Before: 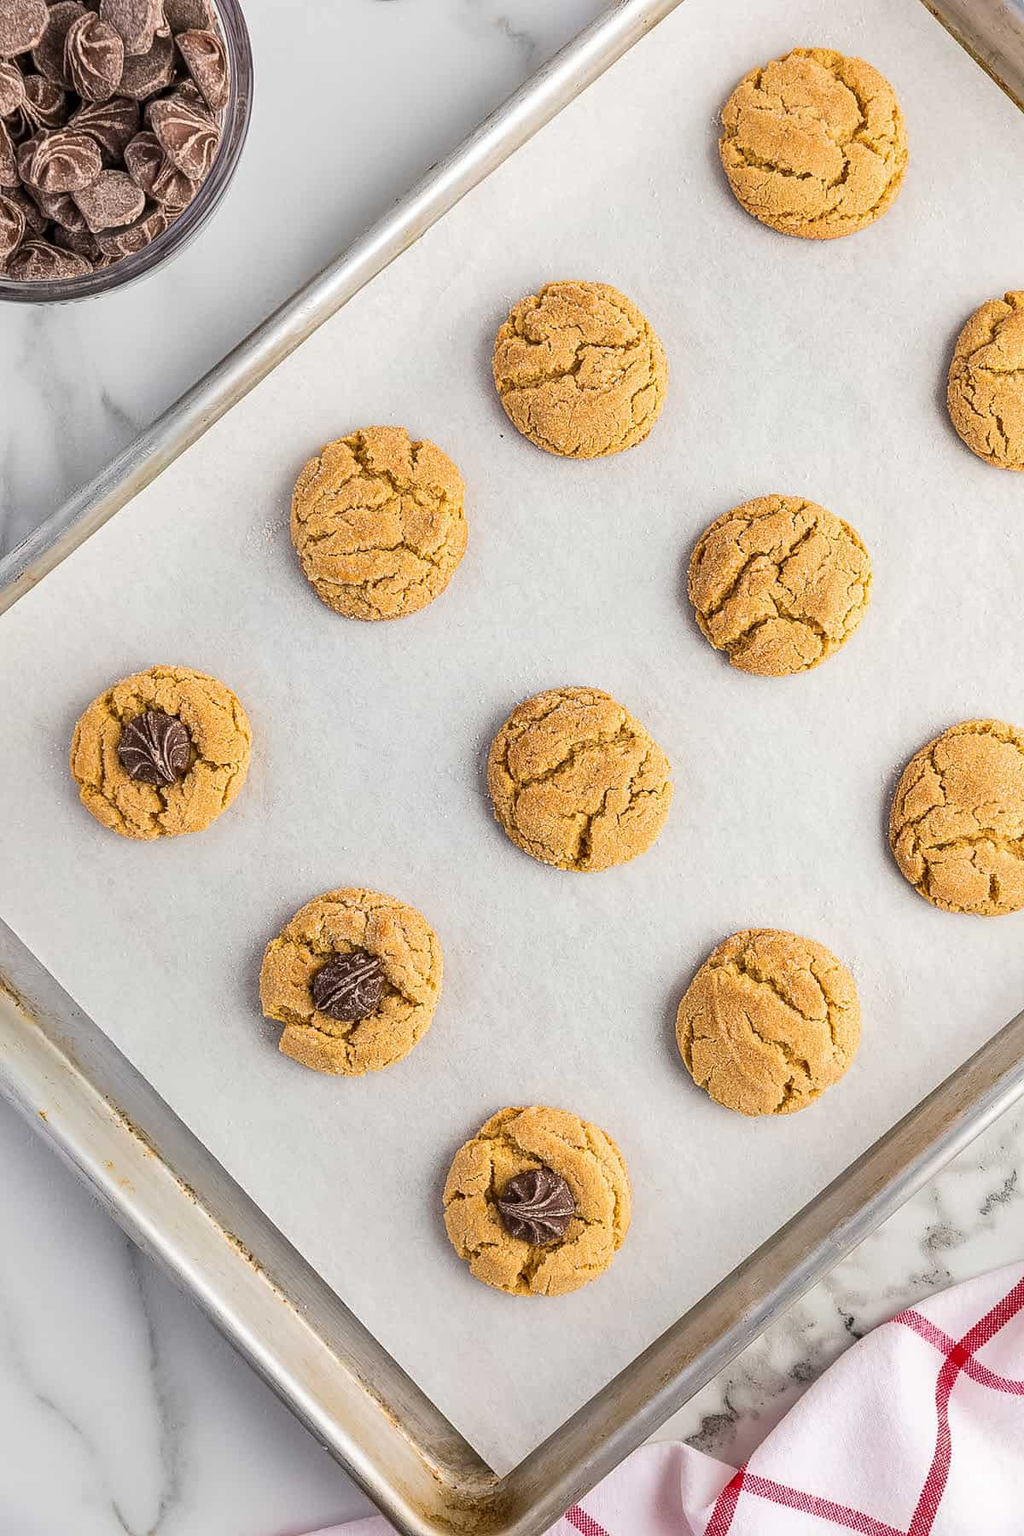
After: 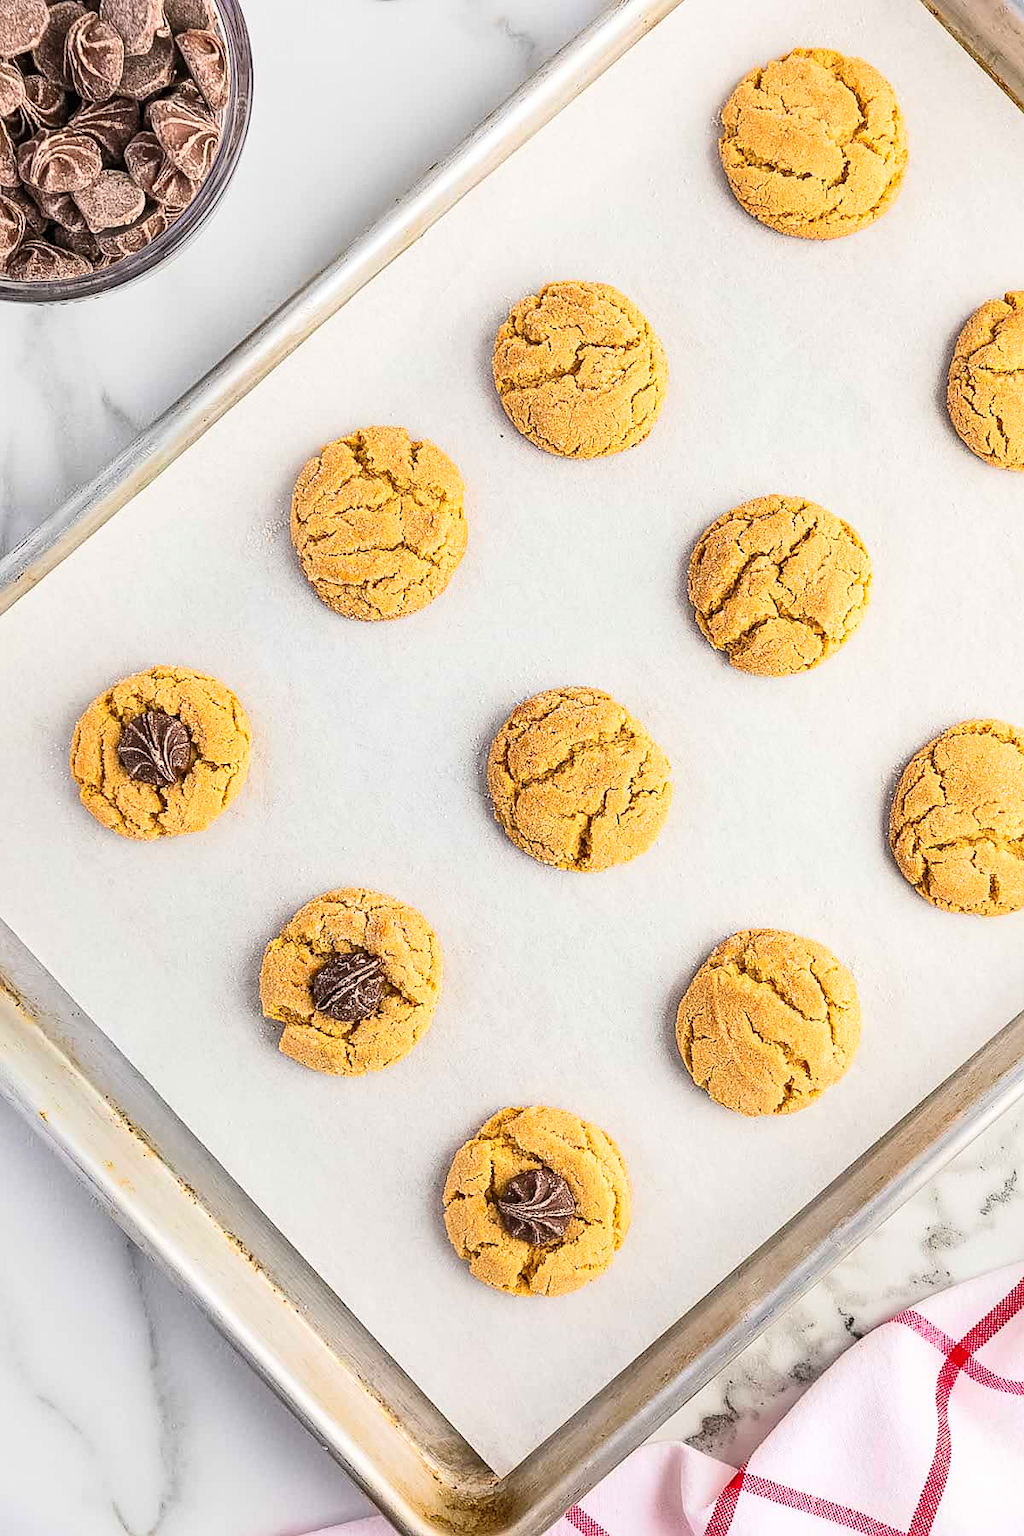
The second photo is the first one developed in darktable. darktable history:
contrast brightness saturation: contrast 0.2, brightness 0.16, saturation 0.22
sharpen: amount 0.2
